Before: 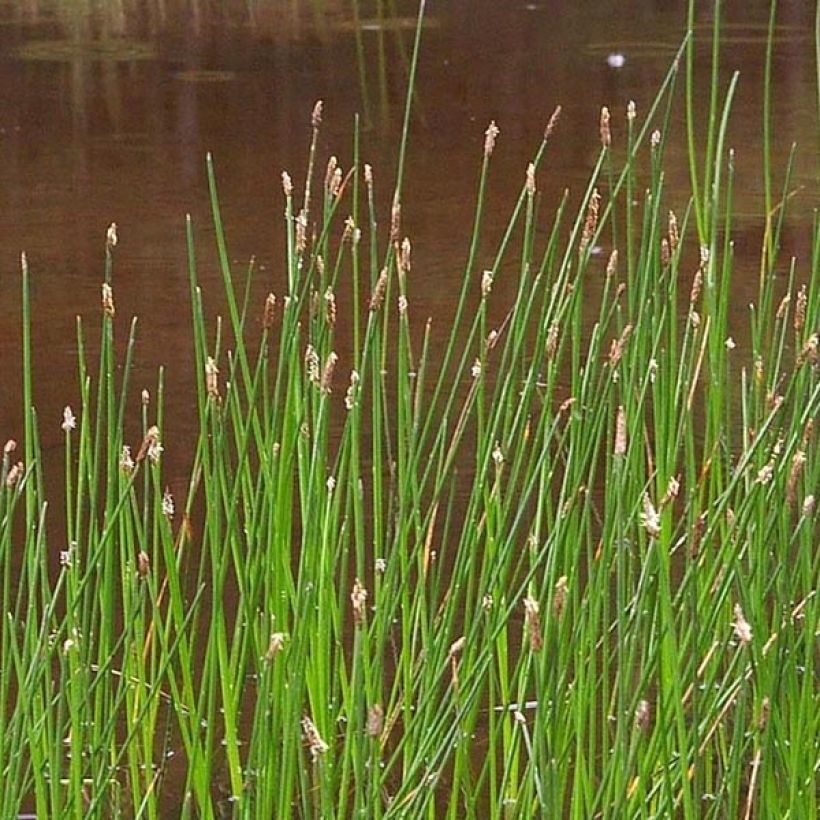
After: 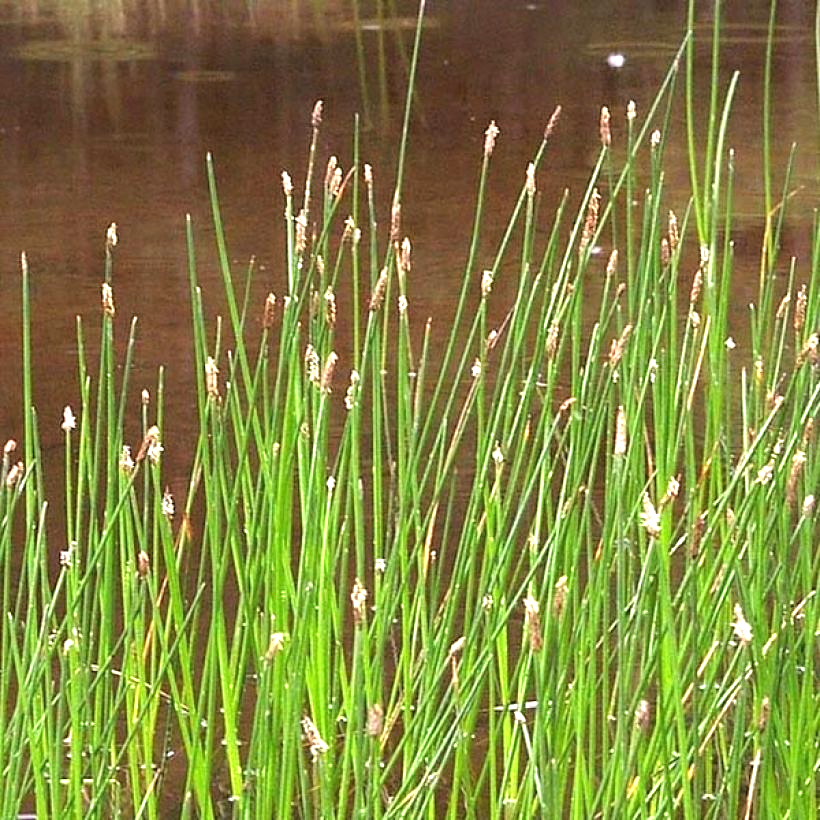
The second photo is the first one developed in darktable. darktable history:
exposure: black level correction 0, exposure 0 EV, compensate highlight preservation false
tone equalizer: -8 EV -1.06 EV, -7 EV -1.04 EV, -6 EV -0.886 EV, -5 EV -0.541 EV, -3 EV 0.606 EV, -2 EV 0.867 EV, -1 EV 1 EV, +0 EV 1.05 EV
